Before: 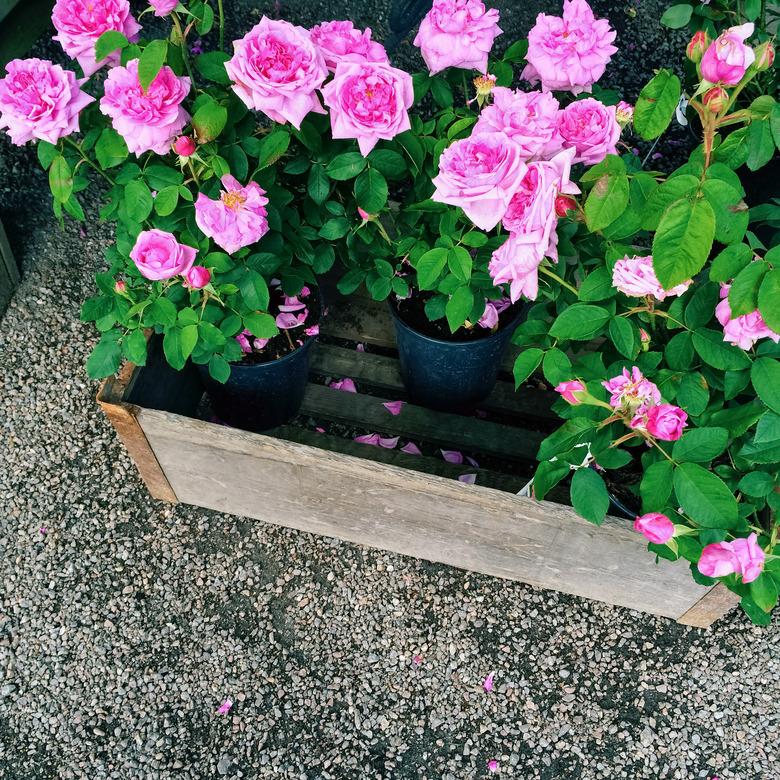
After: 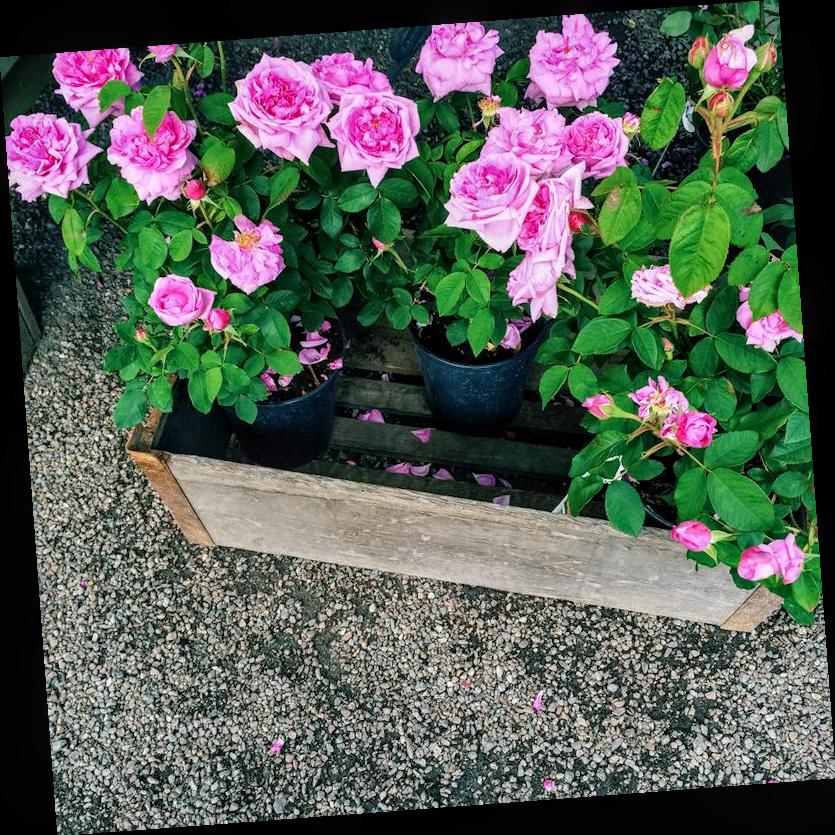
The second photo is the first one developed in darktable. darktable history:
rotate and perspective: rotation -4.25°, automatic cropping off
local contrast: on, module defaults
